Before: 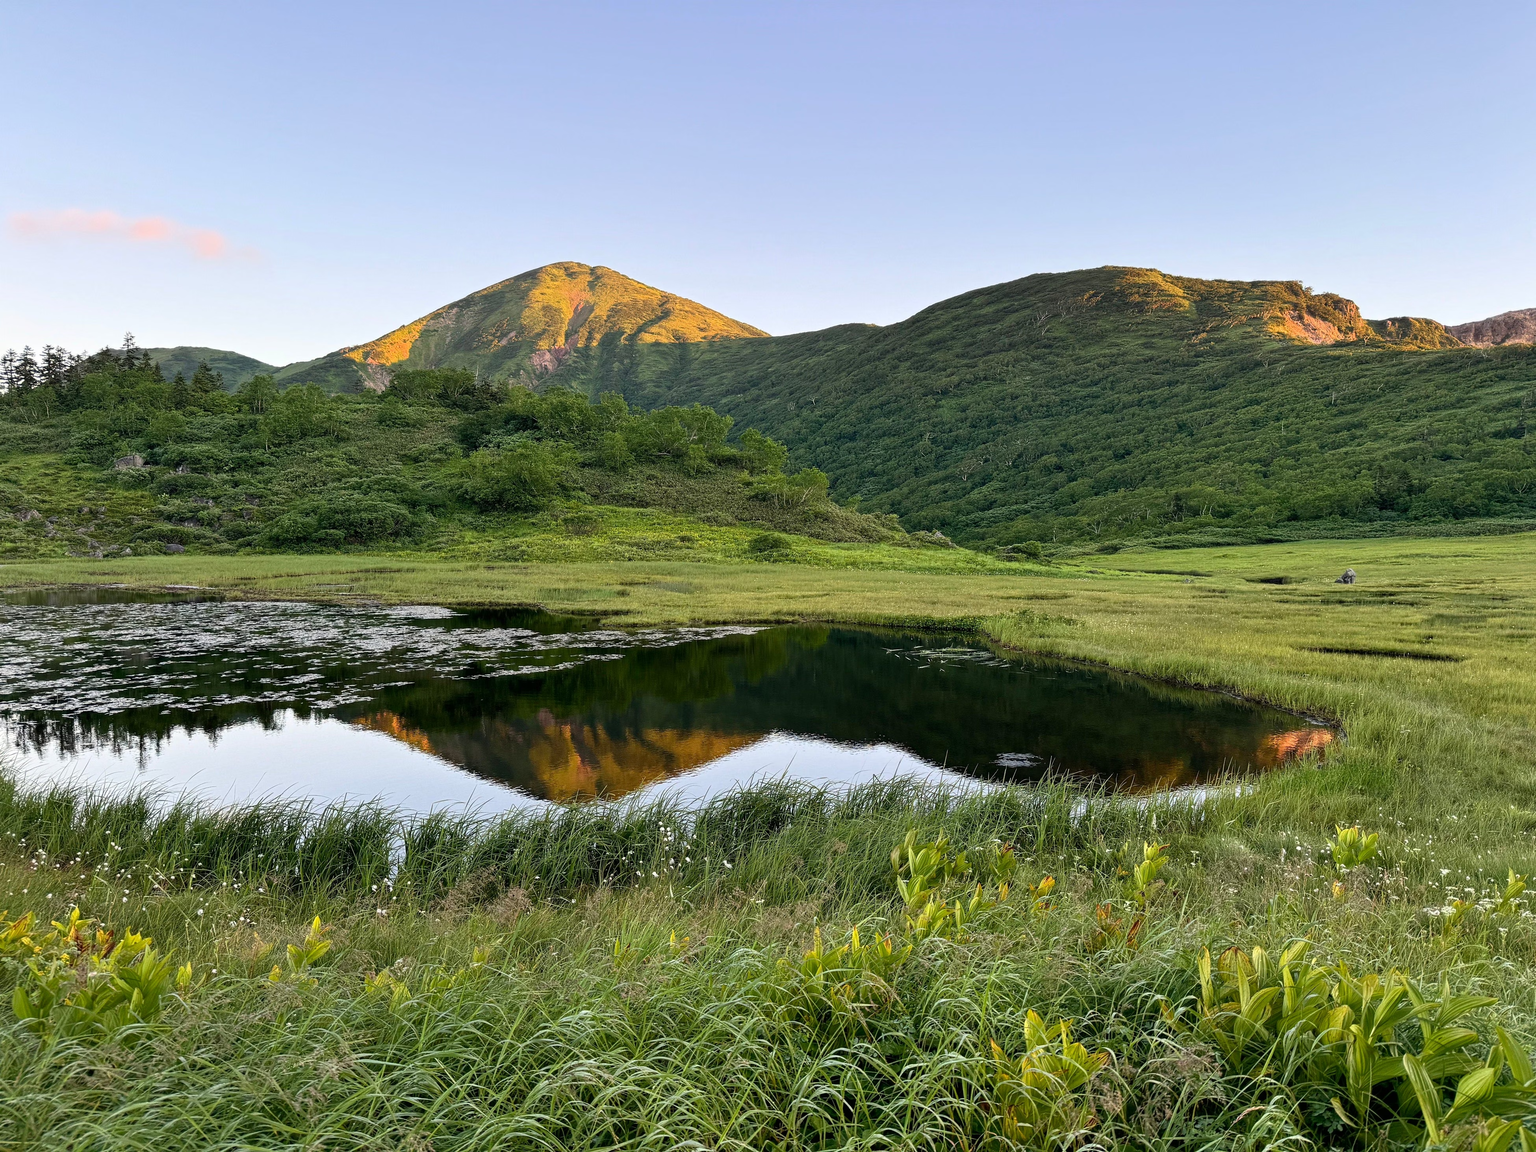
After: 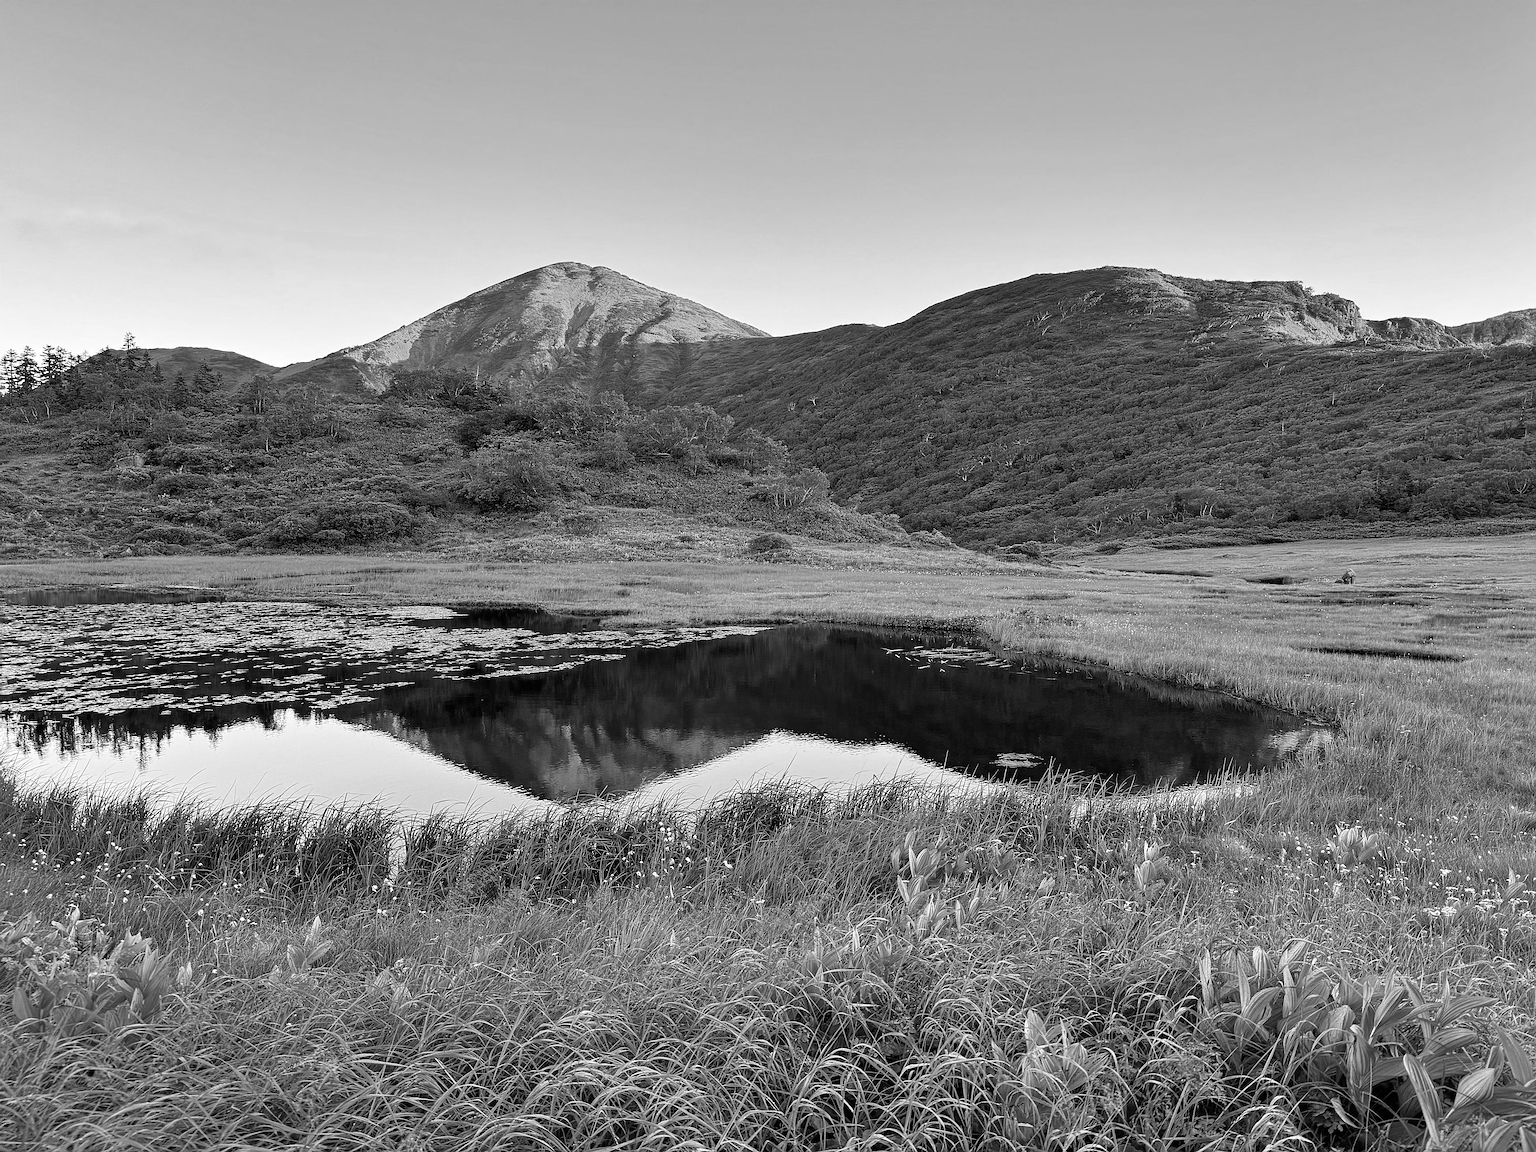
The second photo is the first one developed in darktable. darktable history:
sharpen: on, module defaults
color zones: curves: ch0 [(0, 0.6) (0.129, 0.508) (0.193, 0.483) (0.429, 0.5) (0.571, 0.5) (0.714, 0.5) (0.857, 0.5) (1, 0.6)]; ch1 [(0, 0.481) (0.112, 0.245) (0.213, 0.223) (0.429, 0.233) (0.571, 0.231) (0.683, 0.242) (0.857, 0.296) (1, 0.481)]
shadows and highlights: radius 267.16, soften with gaussian
contrast brightness saturation: saturation -0.998
